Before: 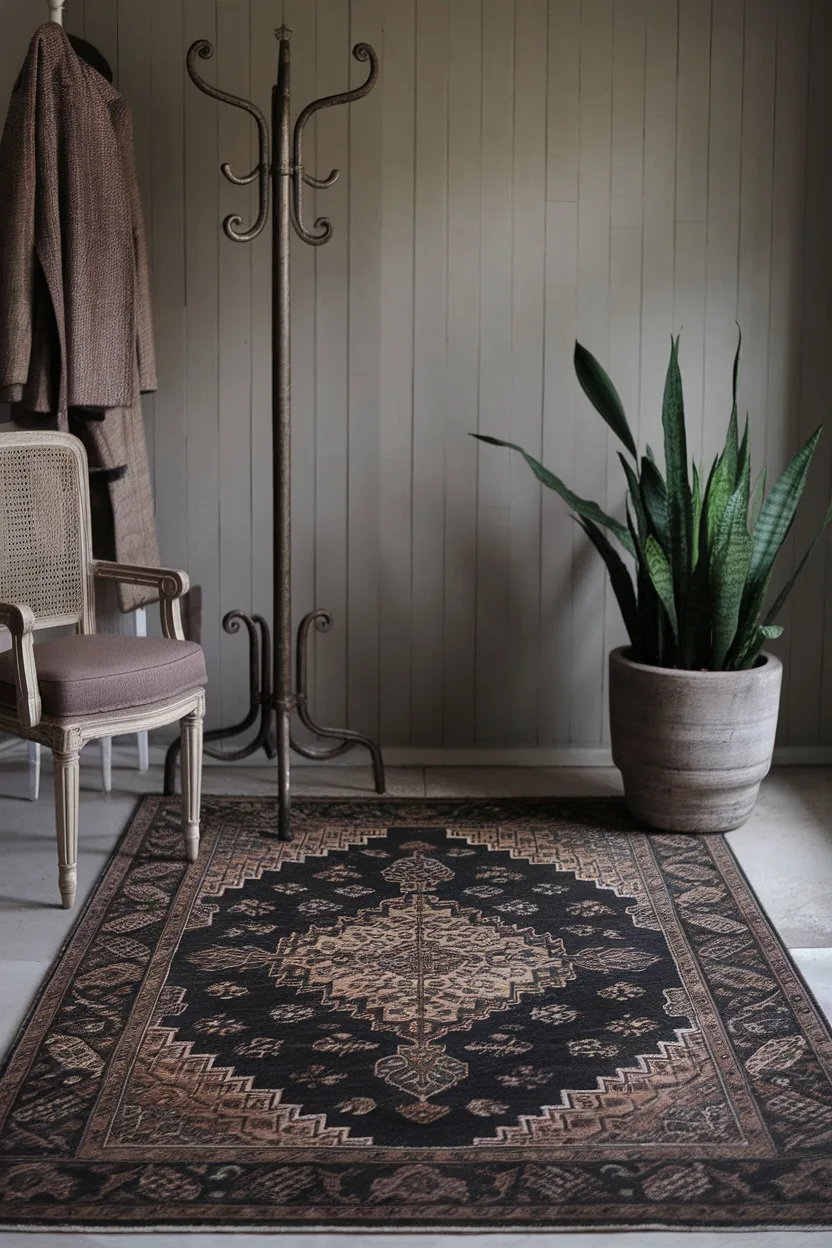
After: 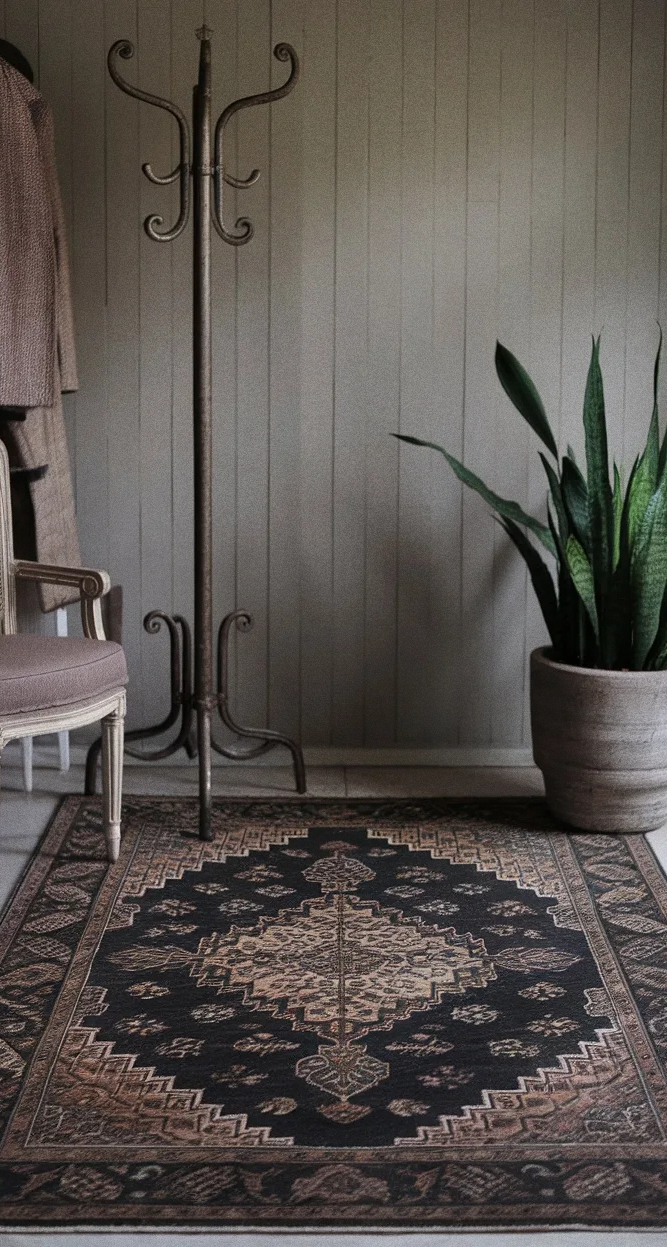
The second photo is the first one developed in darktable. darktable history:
grain: coarseness 0.47 ISO
crop and rotate: left 9.597%, right 10.195%
